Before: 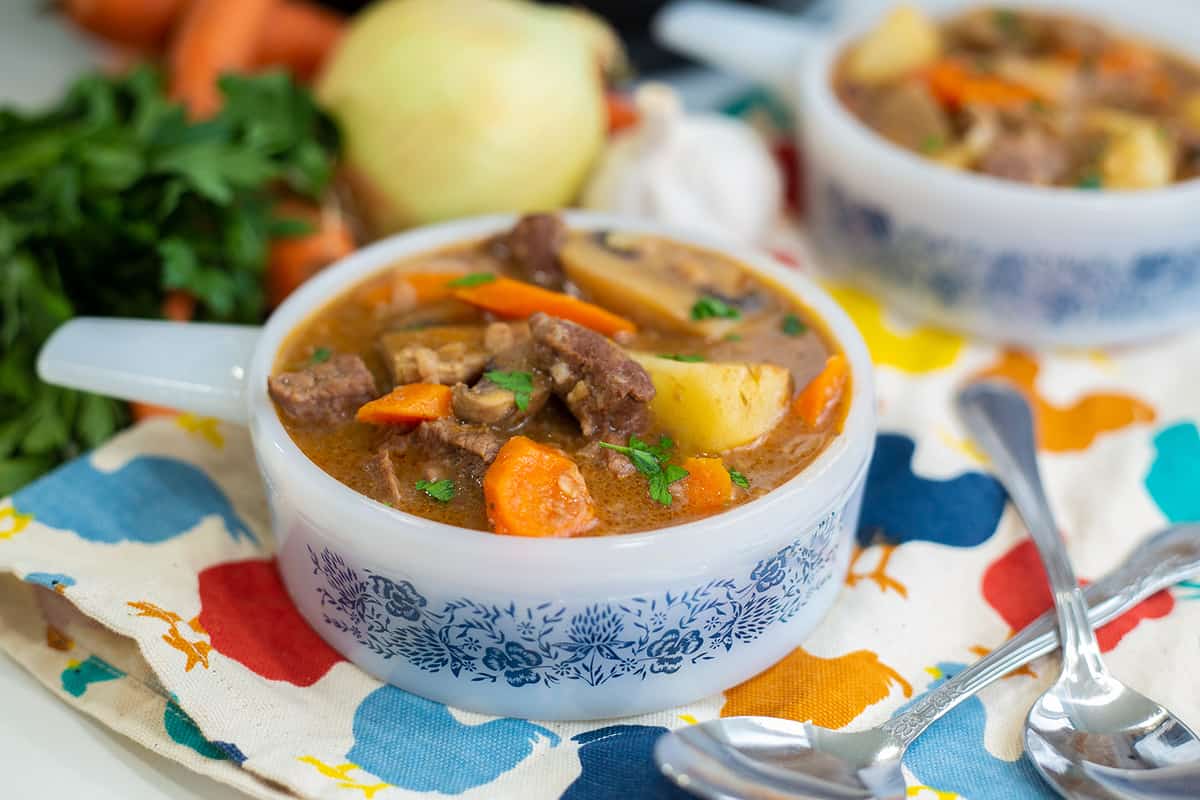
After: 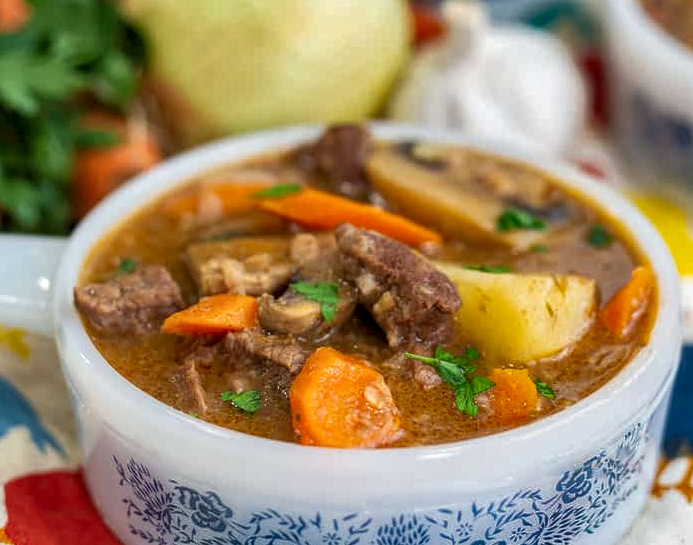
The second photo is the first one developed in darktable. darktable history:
shadows and highlights: radius 108.52, shadows 40.68, highlights -72.88, low approximation 0.01, soften with gaussian
local contrast: highlights 99%, shadows 86%, detail 160%, midtone range 0.2
crop: left 16.202%, top 11.208%, right 26.045%, bottom 20.557%
